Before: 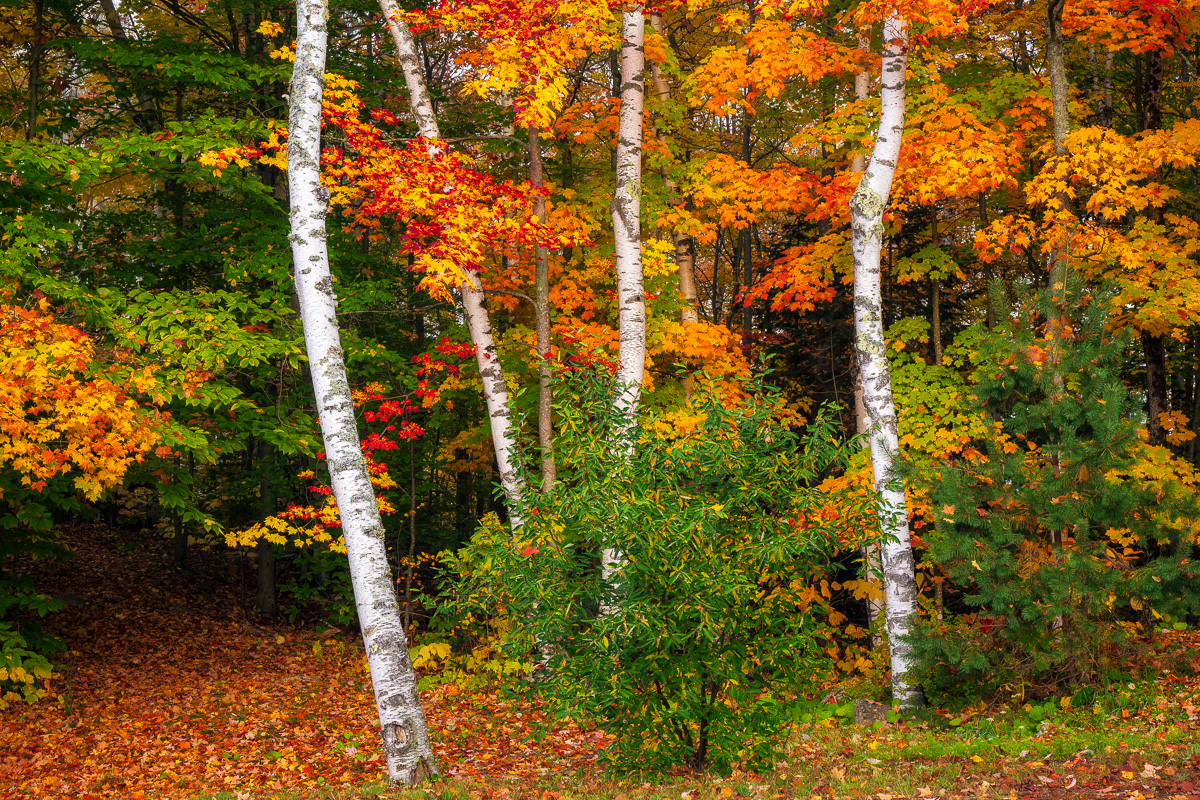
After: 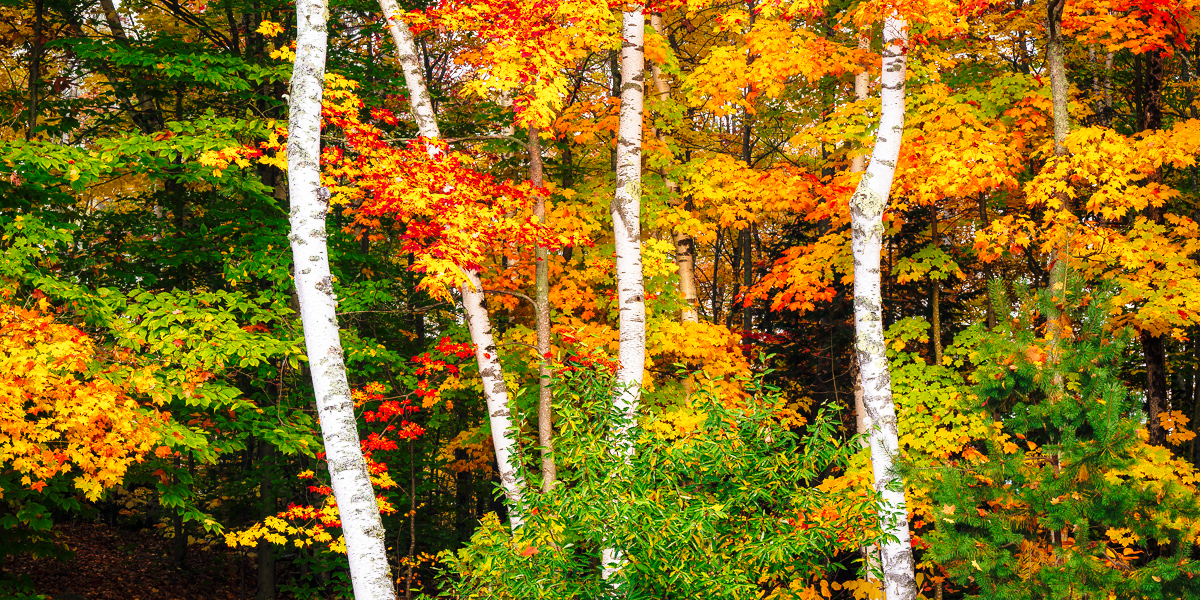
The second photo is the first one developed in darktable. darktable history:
crop: bottom 24.967%
base curve: curves: ch0 [(0, 0) (0.028, 0.03) (0.121, 0.232) (0.46, 0.748) (0.859, 0.968) (1, 1)], preserve colors none
